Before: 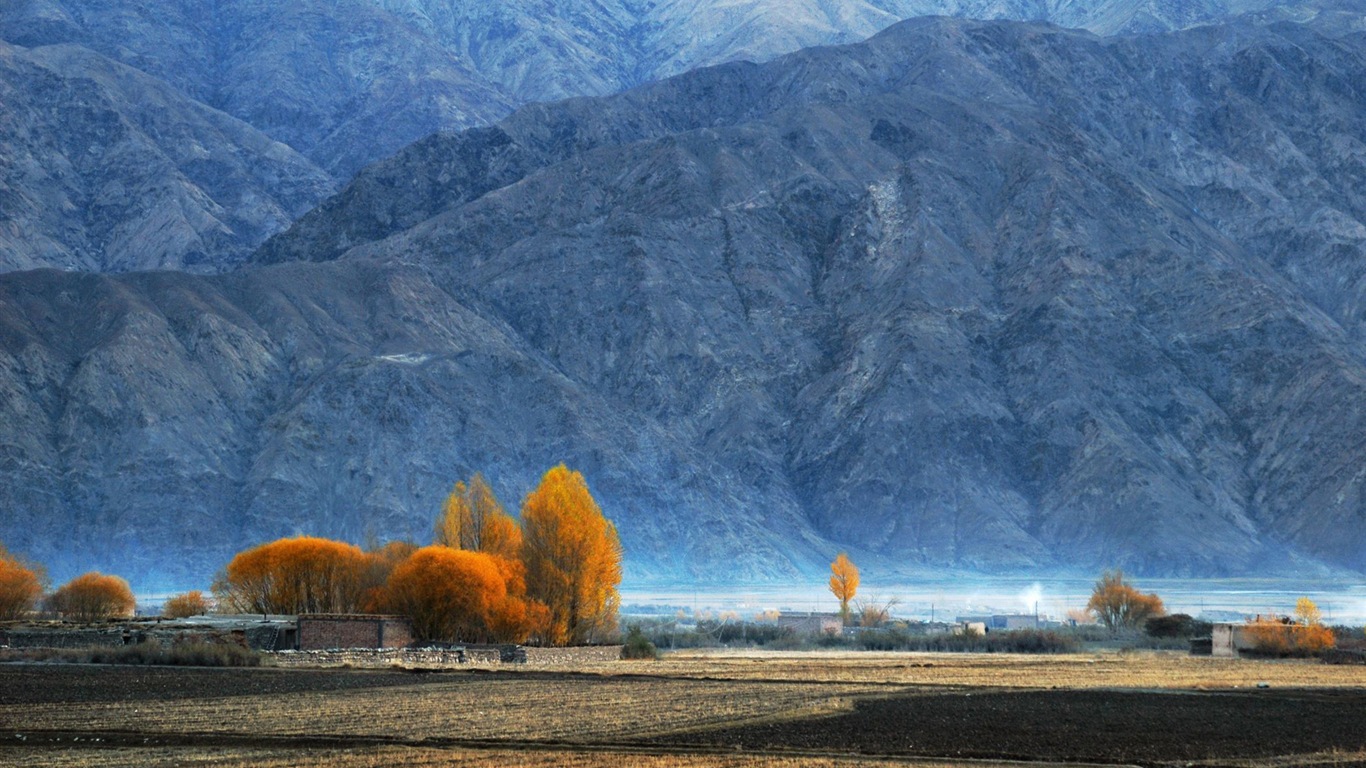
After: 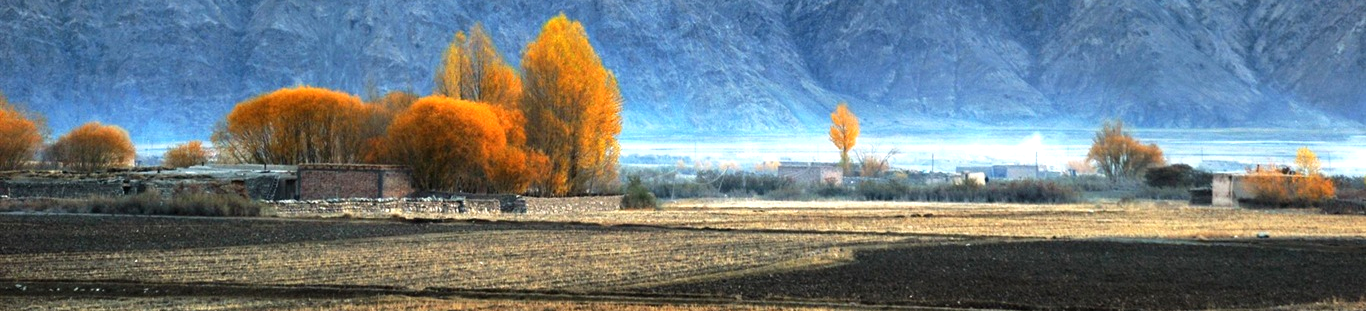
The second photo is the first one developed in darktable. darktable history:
exposure: black level correction 0, exposure 0.592 EV, compensate exposure bias true, compensate highlight preservation false
crop and rotate: top 58.714%, bottom 0.774%
